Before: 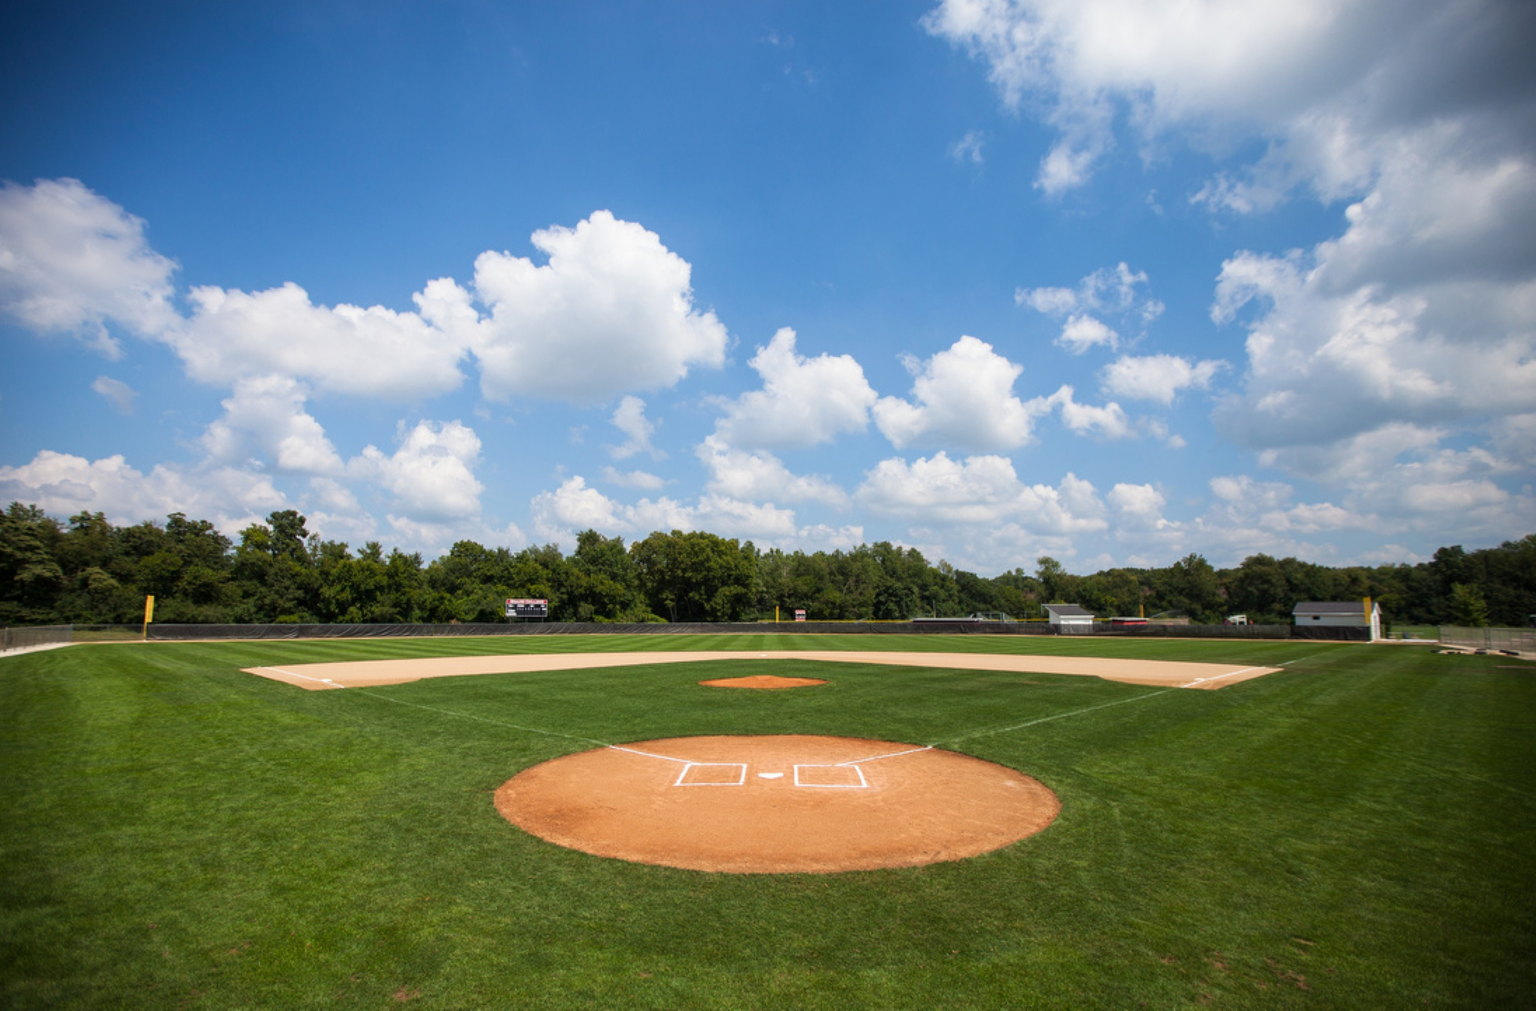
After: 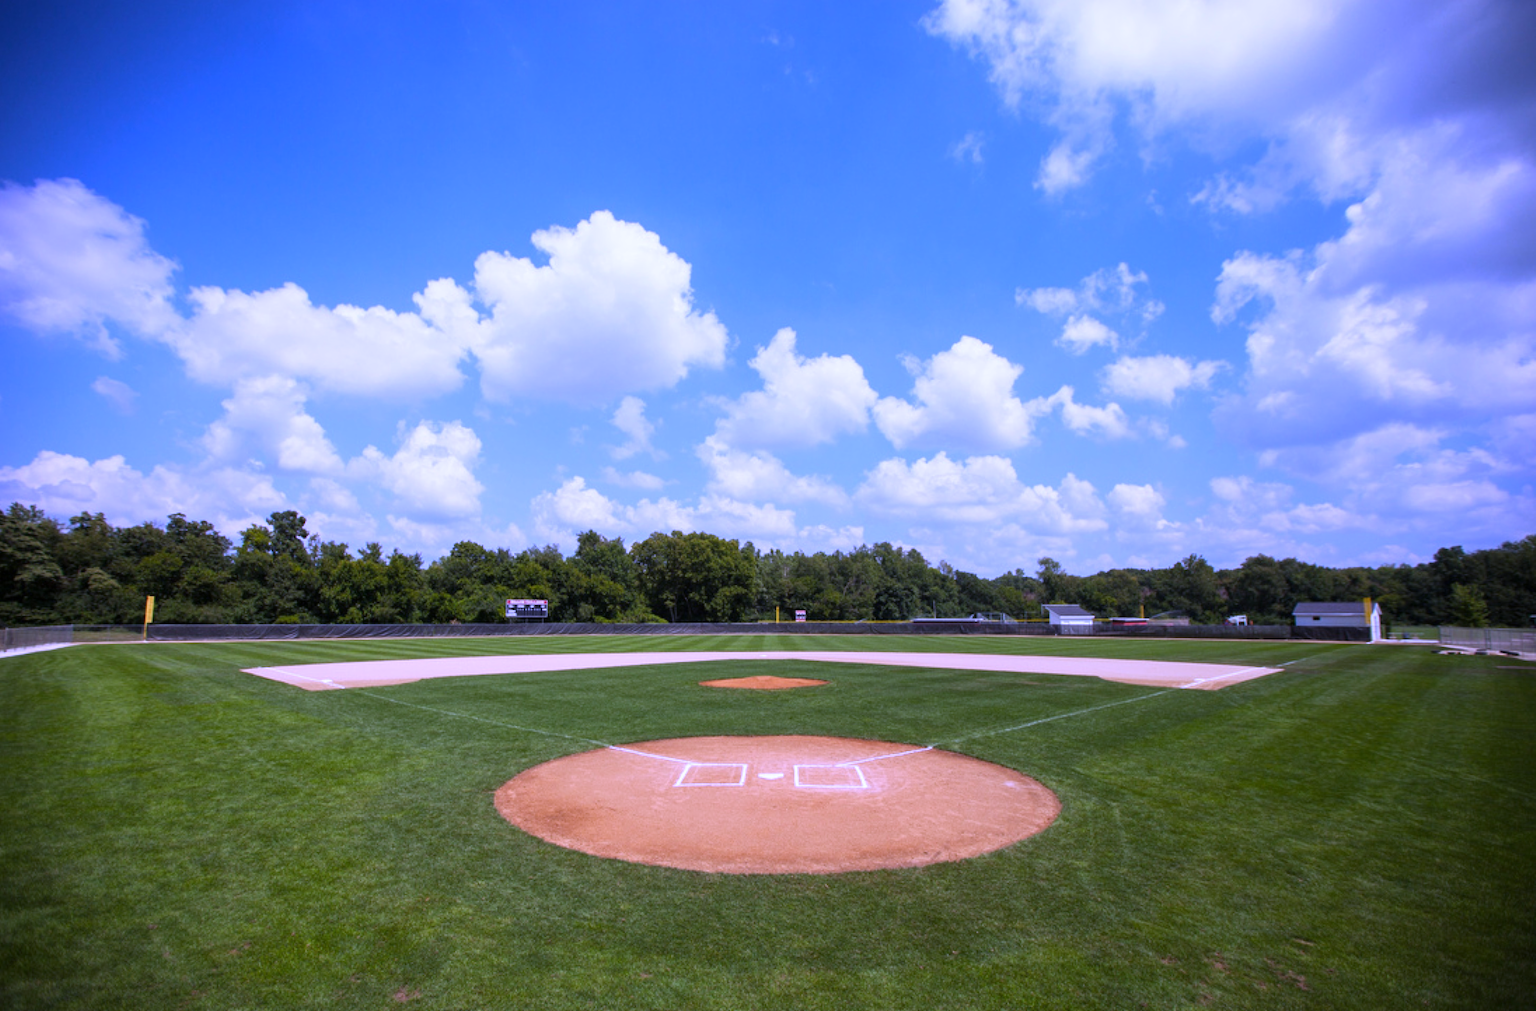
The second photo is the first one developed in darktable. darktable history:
white balance: red 0.98, blue 1.61
